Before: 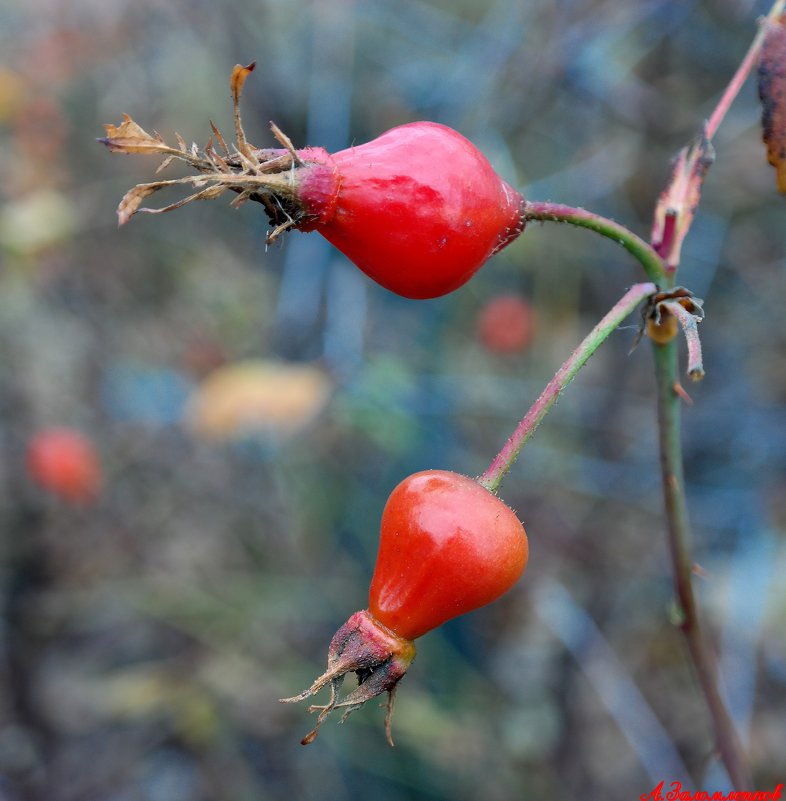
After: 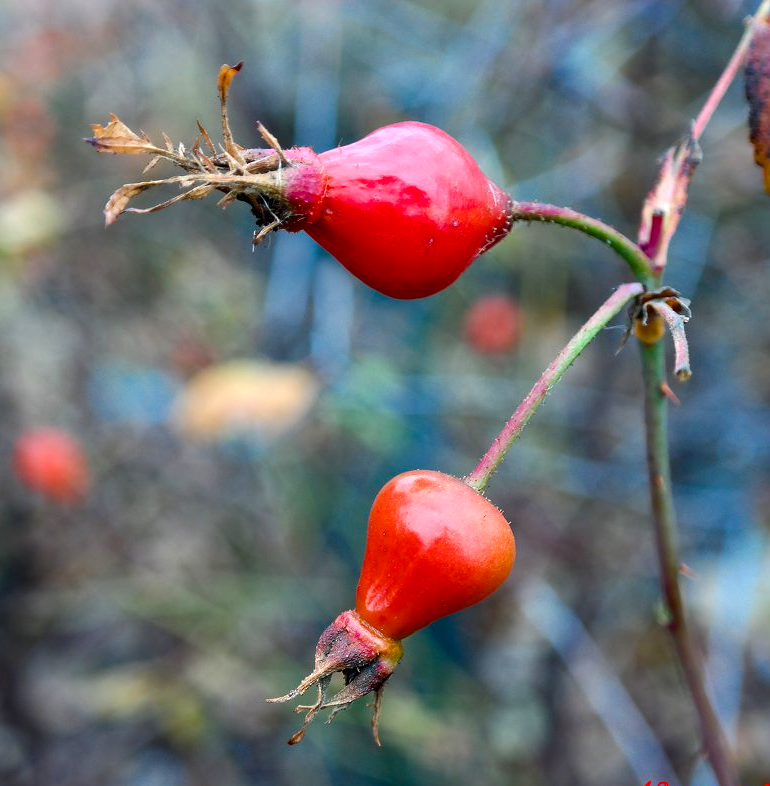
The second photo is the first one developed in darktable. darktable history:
tone equalizer: -8 EV -0.419 EV, -7 EV -0.376 EV, -6 EV -0.309 EV, -5 EV -0.255 EV, -3 EV 0.202 EV, -2 EV 0.315 EV, -1 EV 0.368 EV, +0 EV 0.42 EV, edges refinement/feathering 500, mask exposure compensation -1.57 EV, preserve details no
color balance rgb: perceptual saturation grading › global saturation 20%, perceptual saturation grading › highlights -25.224%, perceptual saturation grading › shadows 26.053%, perceptual brilliance grading › global brilliance 4.017%
crop: left 1.735%, right 0.287%, bottom 1.833%
exposure: compensate exposure bias true, compensate highlight preservation false
